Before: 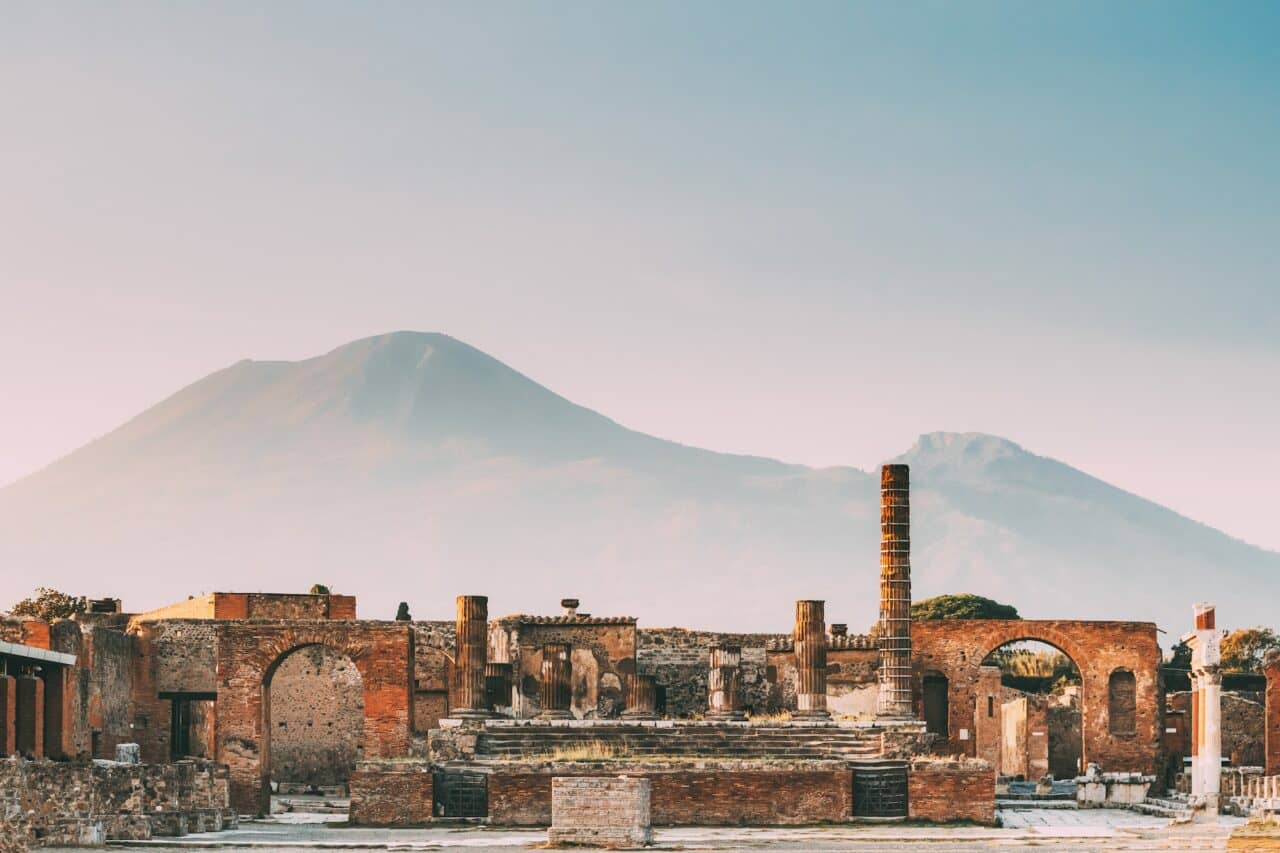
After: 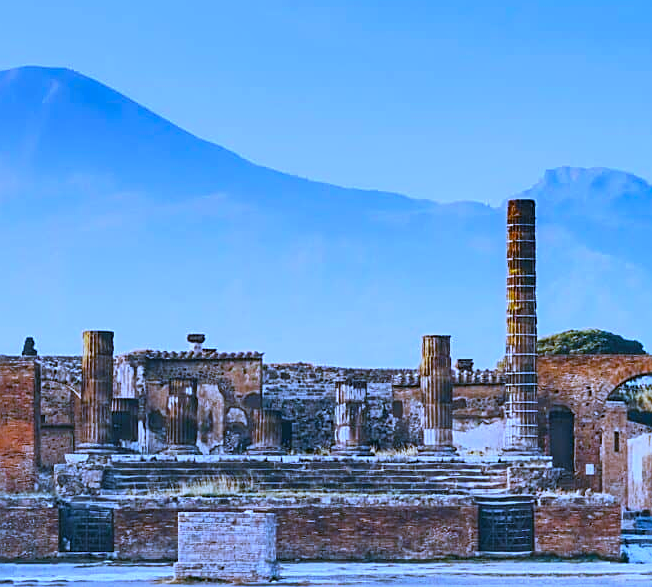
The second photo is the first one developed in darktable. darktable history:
crop and rotate: left 29.237%, top 31.152%, right 19.807%
sharpen: on, module defaults
white balance: red 0.766, blue 1.537
shadows and highlights: white point adjustment 1, soften with gaussian
color balance rgb: perceptual saturation grading › global saturation 30%, global vibrance 20%
